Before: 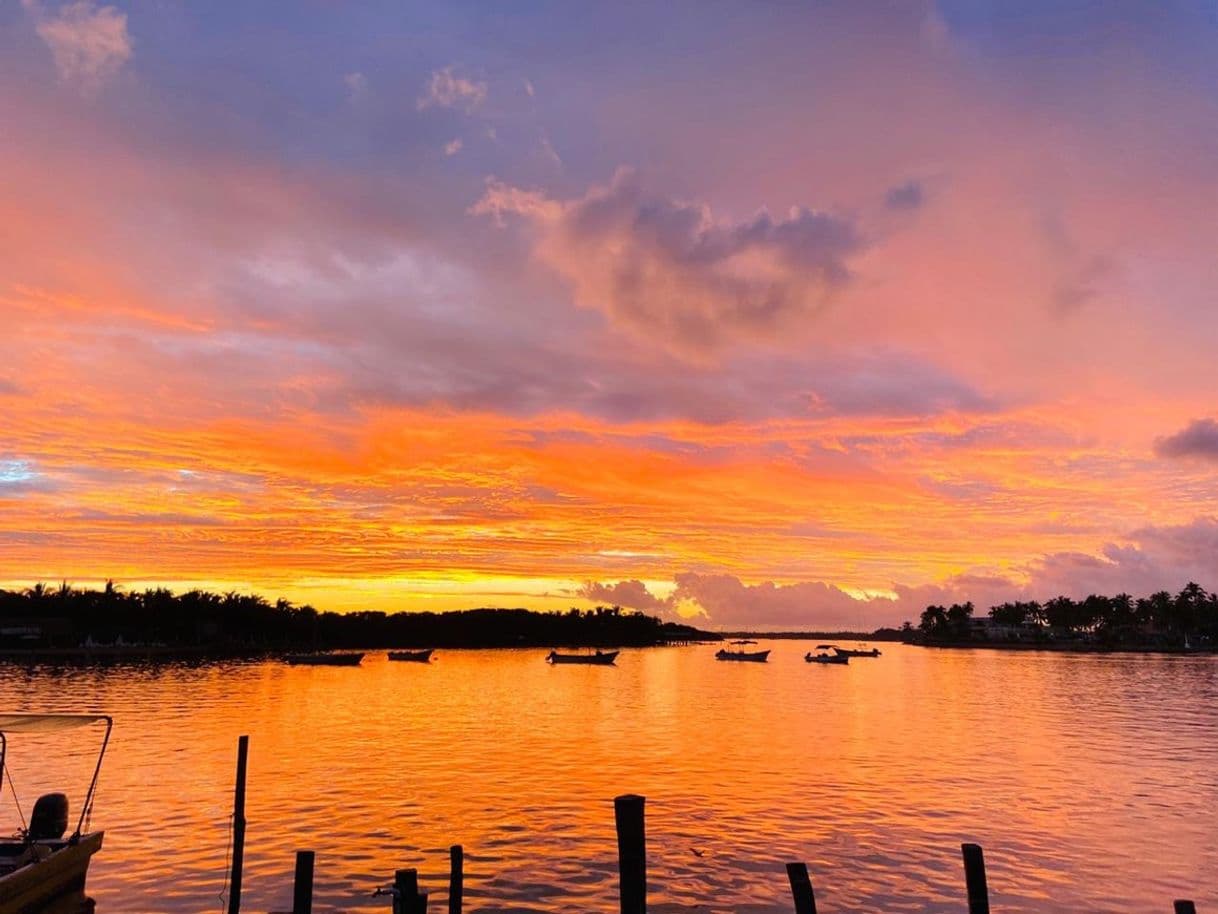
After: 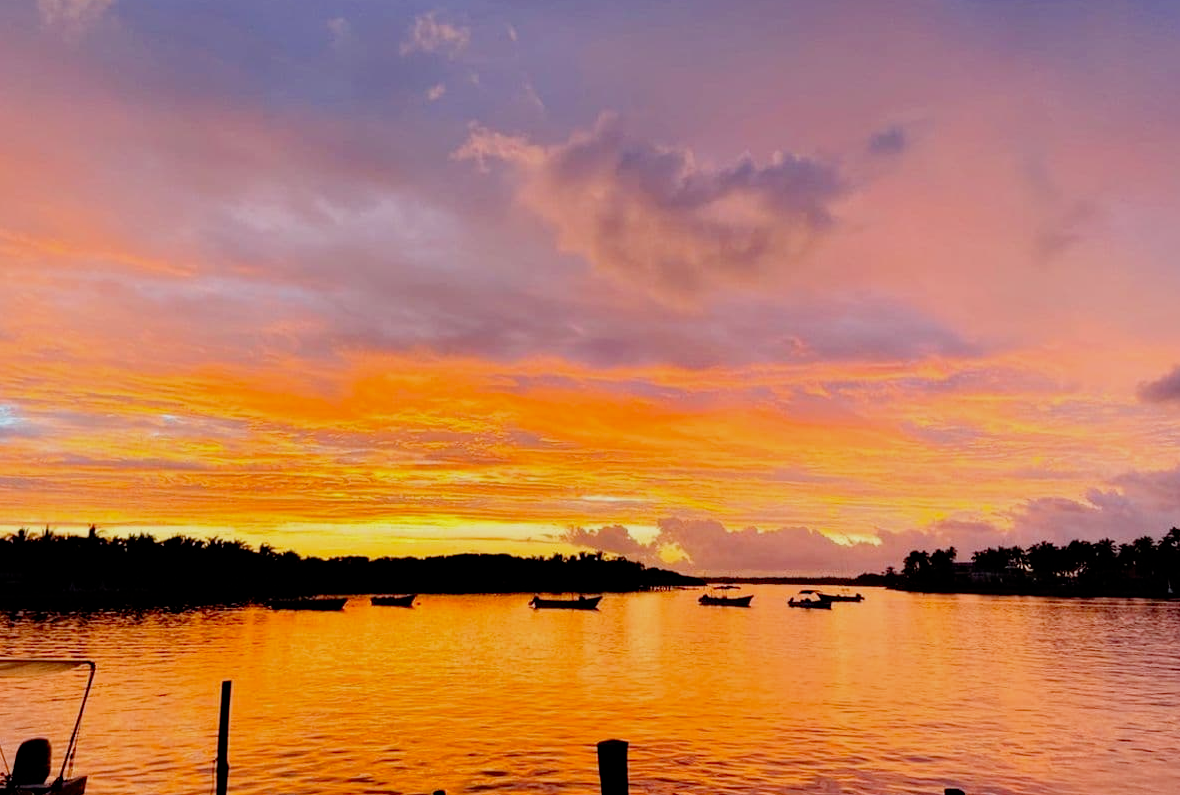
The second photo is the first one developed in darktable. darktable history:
crop: left 1.46%, top 6.126%, right 1.621%, bottom 6.88%
filmic rgb: black relative exposure -7.75 EV, white relative exposure 4.36 EV, hardness 3.75, latitude 50.1%, contrast 1.101, add noise in highlights 0.001, preserve chrominance no, color science v3 (2019), use custom middle-gray values true, contrast in highlights soft
exposure: exposure -0.002 EV, compensate highlight preservation false
